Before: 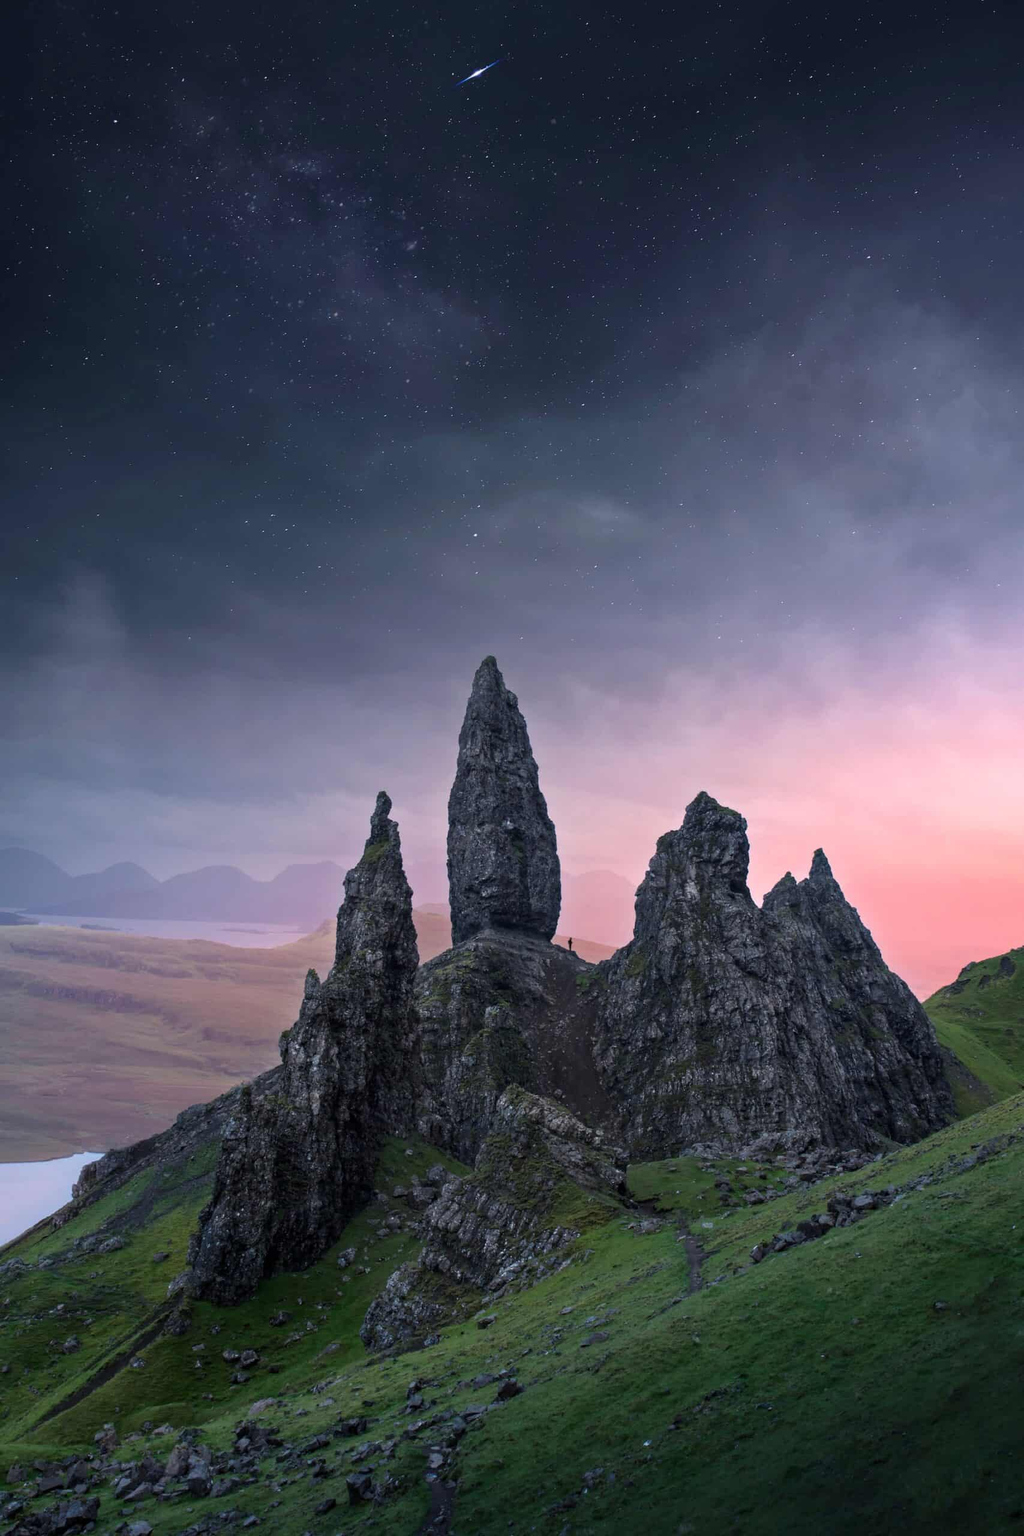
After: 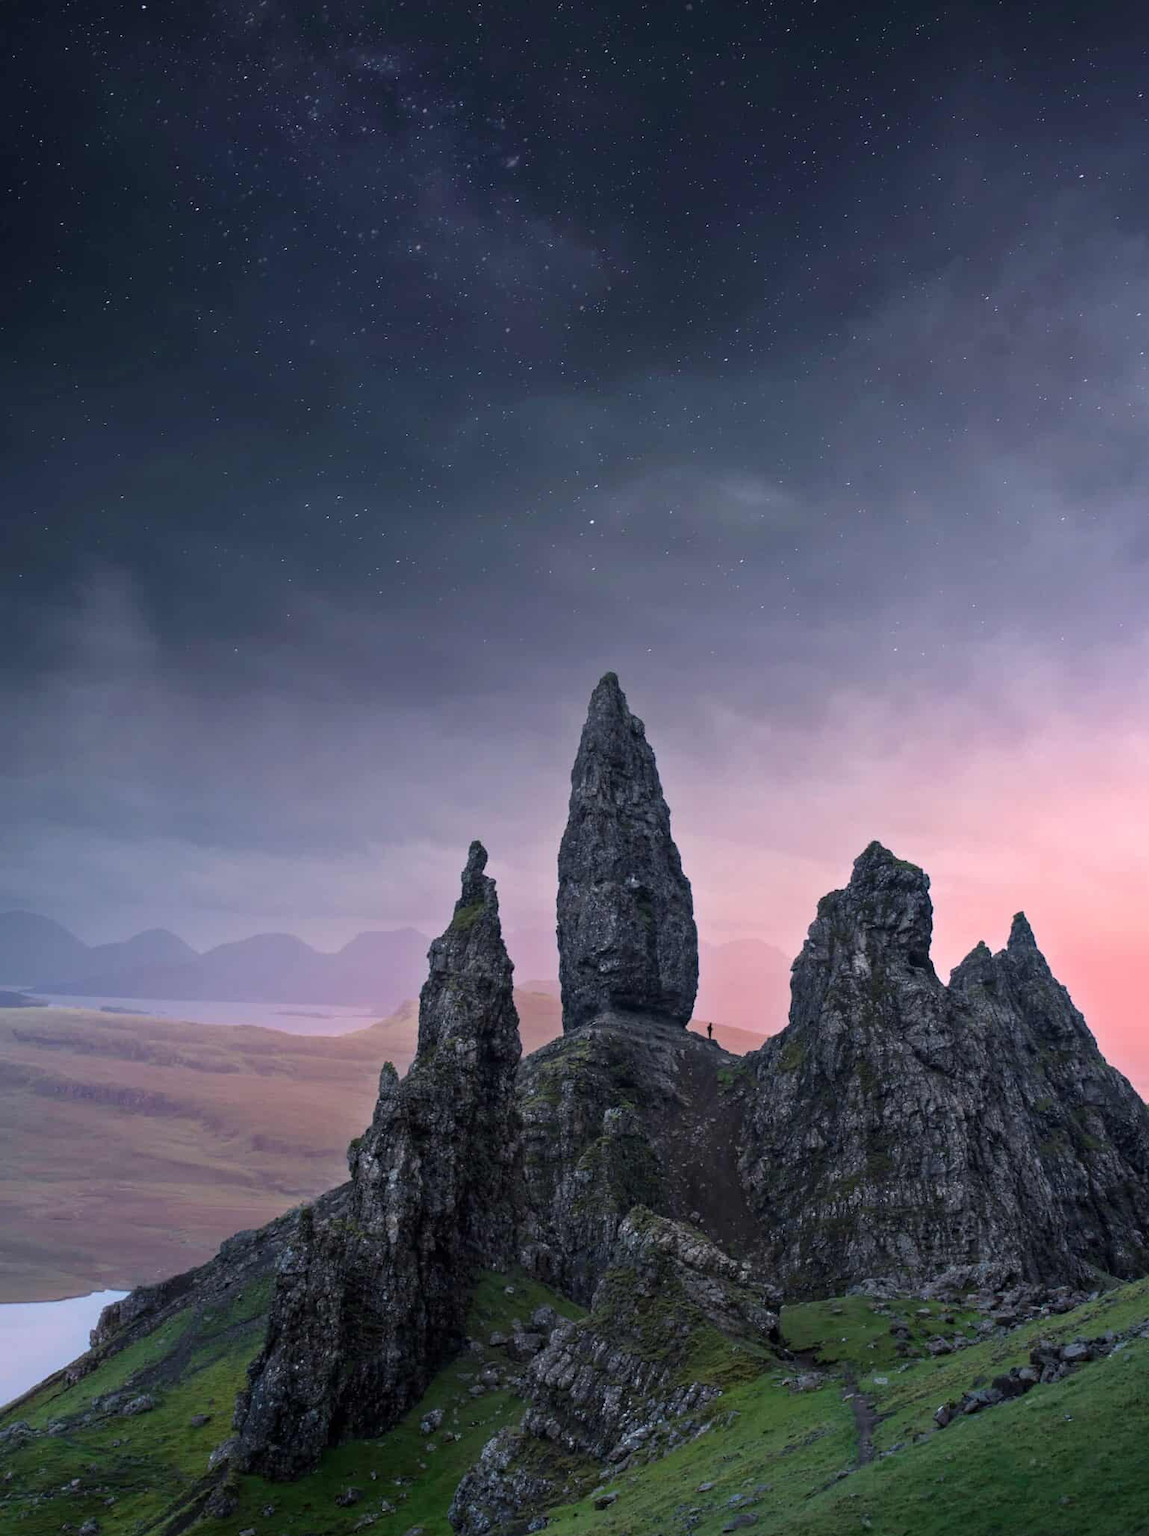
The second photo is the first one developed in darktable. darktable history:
crop: top 7.545%, right 9.788%, bottom 12.08%
